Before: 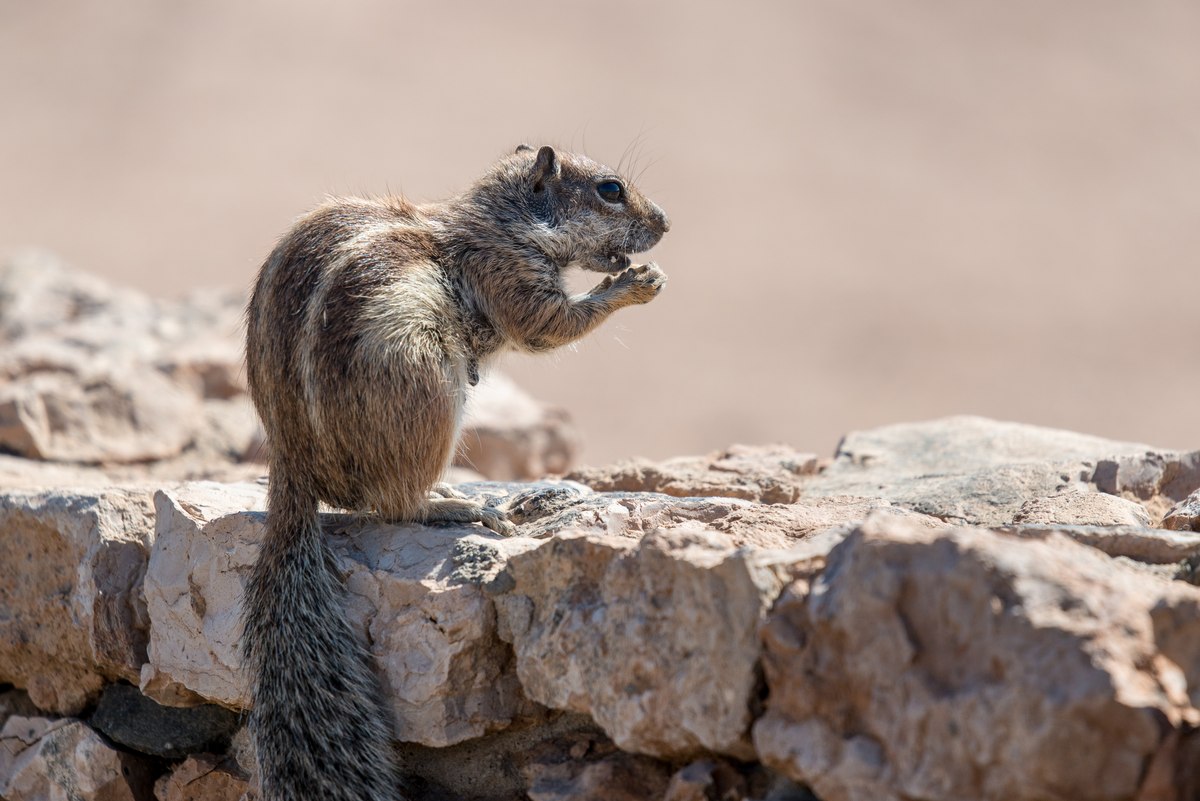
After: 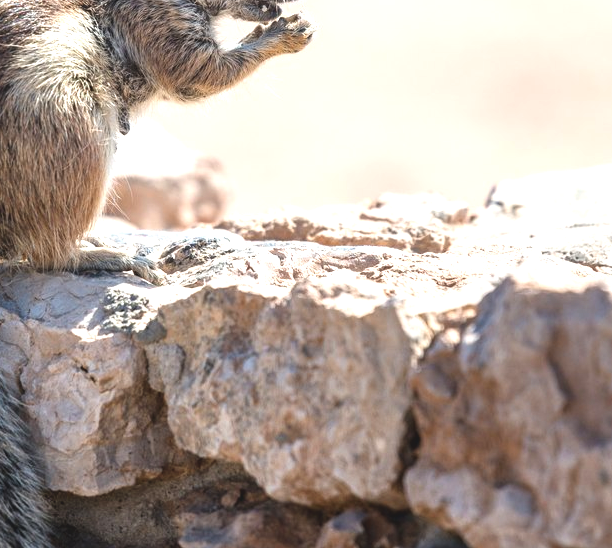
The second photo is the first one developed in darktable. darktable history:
exposure: black level correction -0.005, exposure 1.002 EV, compensate highlight preservation false
crop and rotate: left 29.161%, top 31.465%, right 19.808%
